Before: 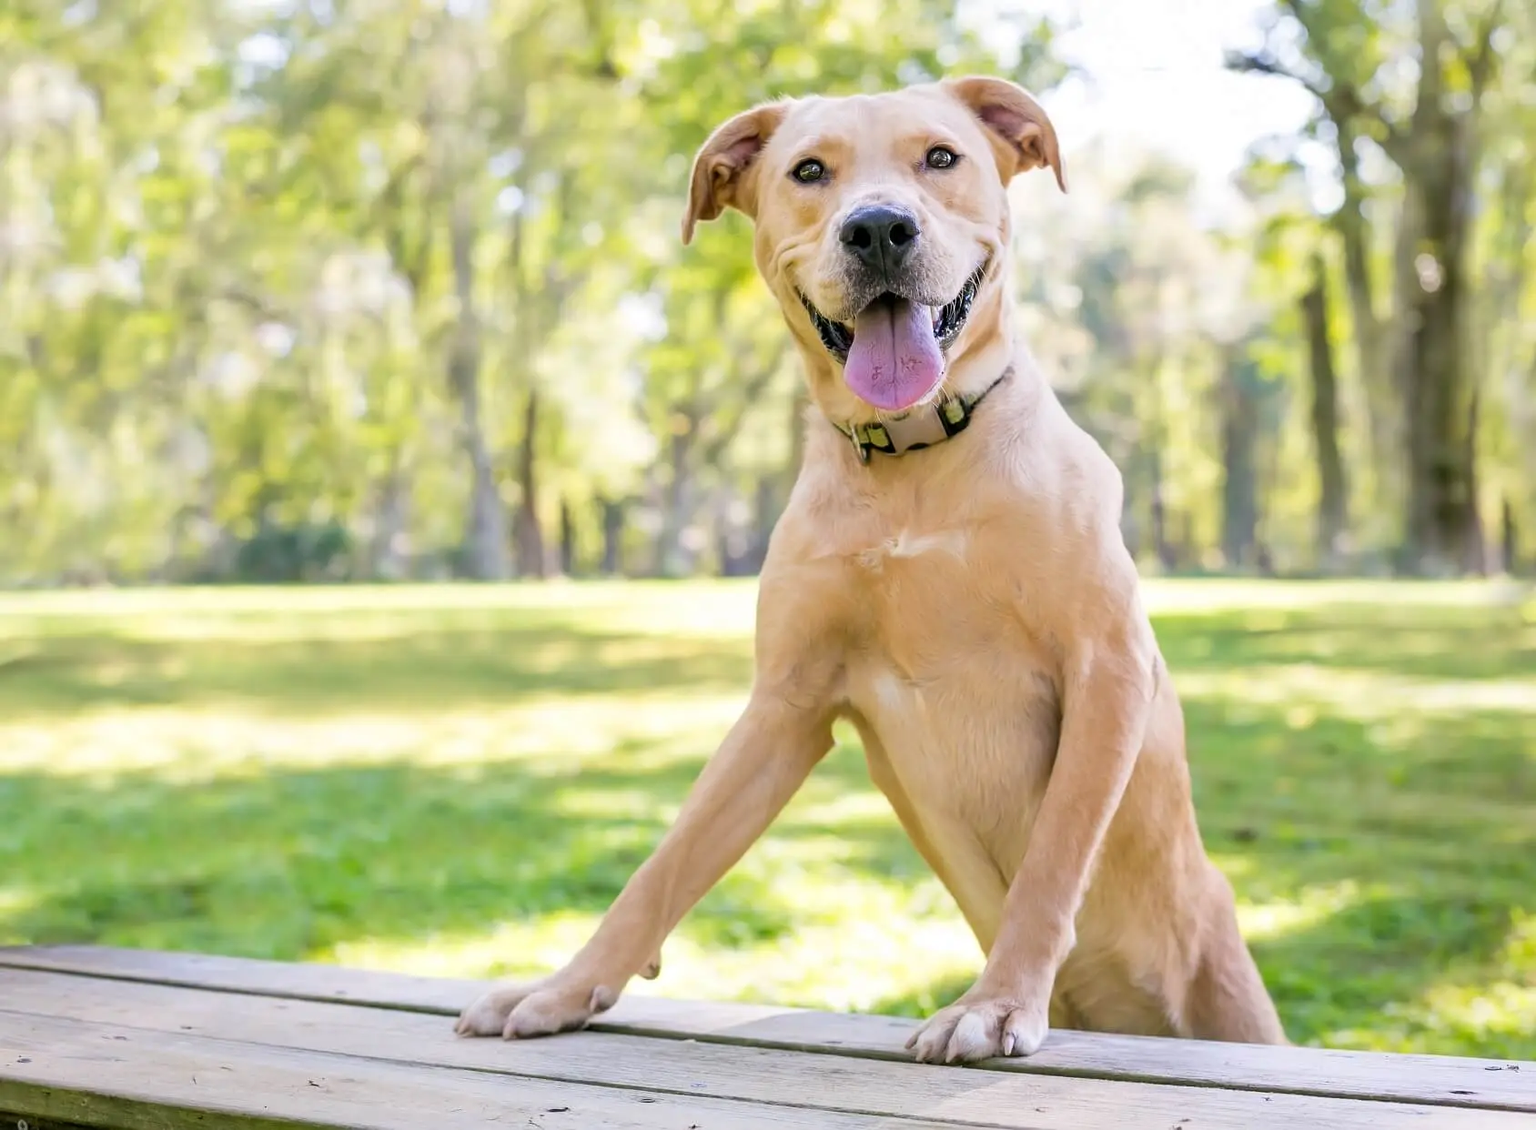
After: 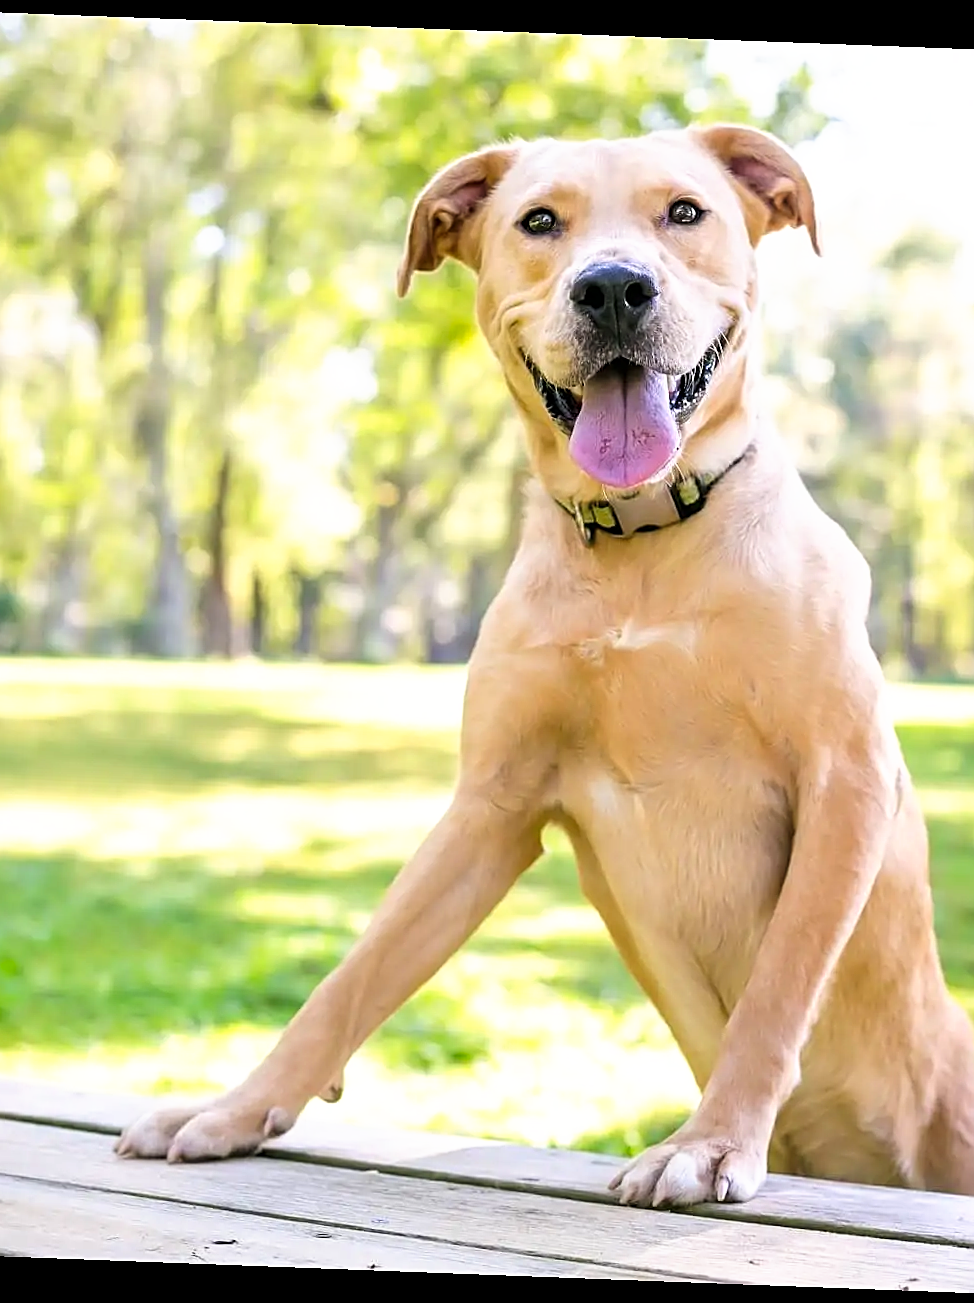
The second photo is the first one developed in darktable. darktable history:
rotate and perspective: rotation 2.17°, automatic cropping off
sharpen: on, module defaults
tone curve: curves: ch0 [(0, 0) (0.003, 0.002) (0.011, 0.009) (0.025, 0.02) (0.044, 0.036) (0.069, 0.057) (0.1, 0.081) (0.136, 0.115) (0.177, 0.153) (0.224, 0.202) (0.277, 0.264) (0.335, 0.333) (0.399, 0.409) (0.468, 0.491) (0.543, 0.58) (0.623, 0.675) (0.709, 0.777) (0.801, 0.88) (0.898, 0.98) (1, 1)], preserve colors none
crop and rotate: left 22.516%, right 21.234%
